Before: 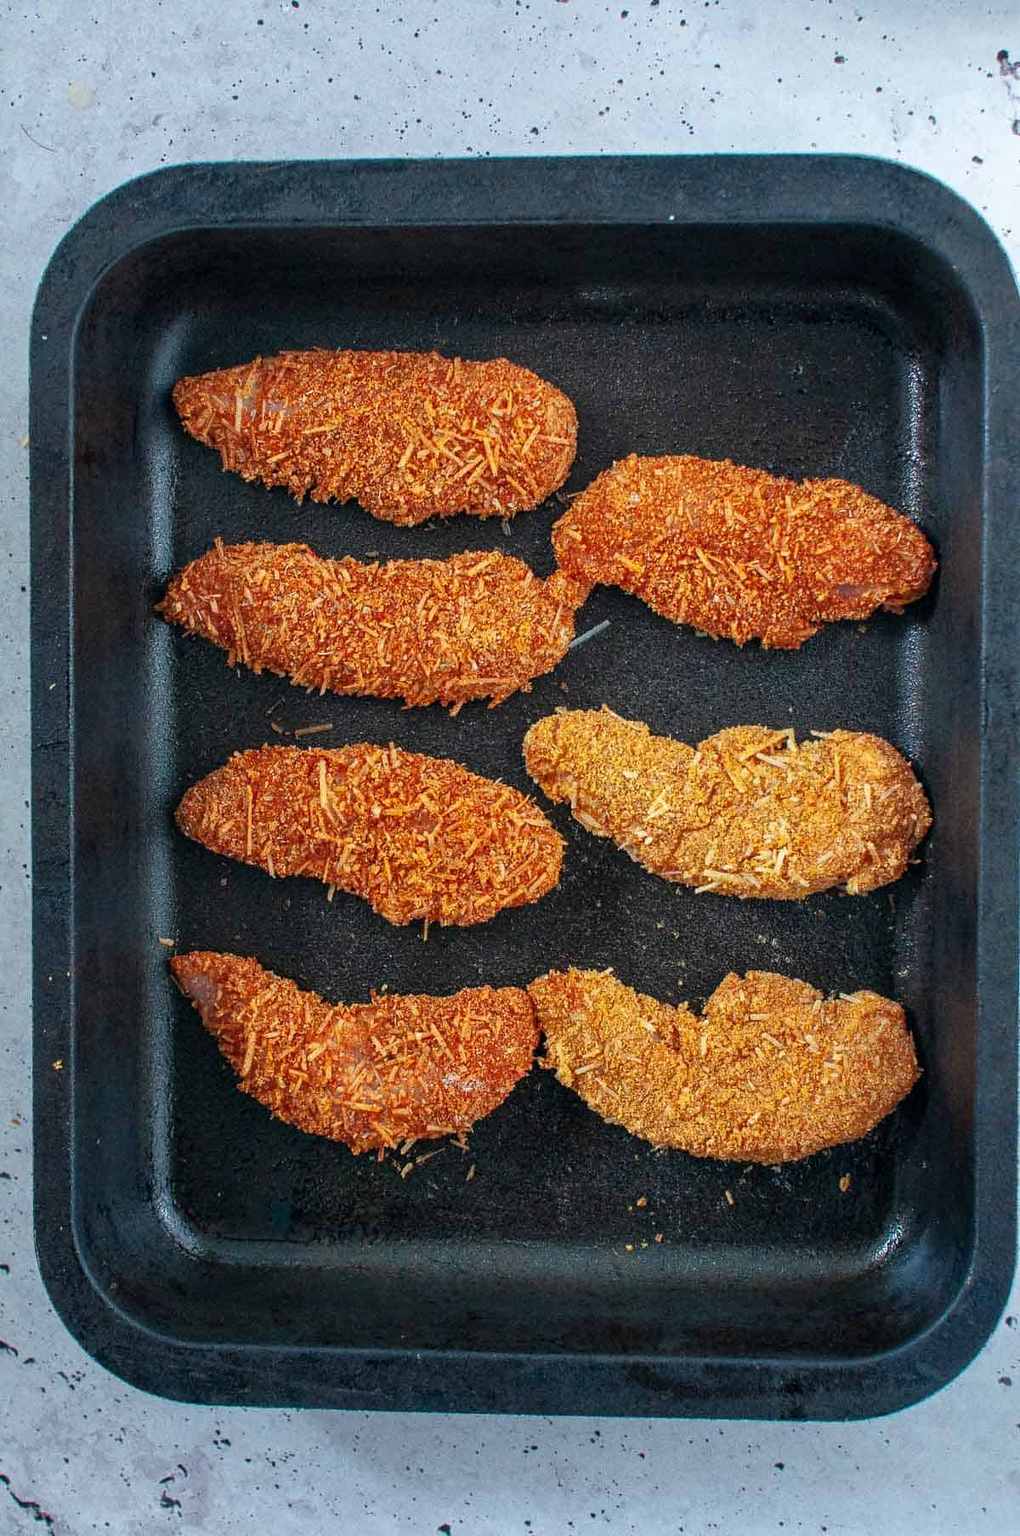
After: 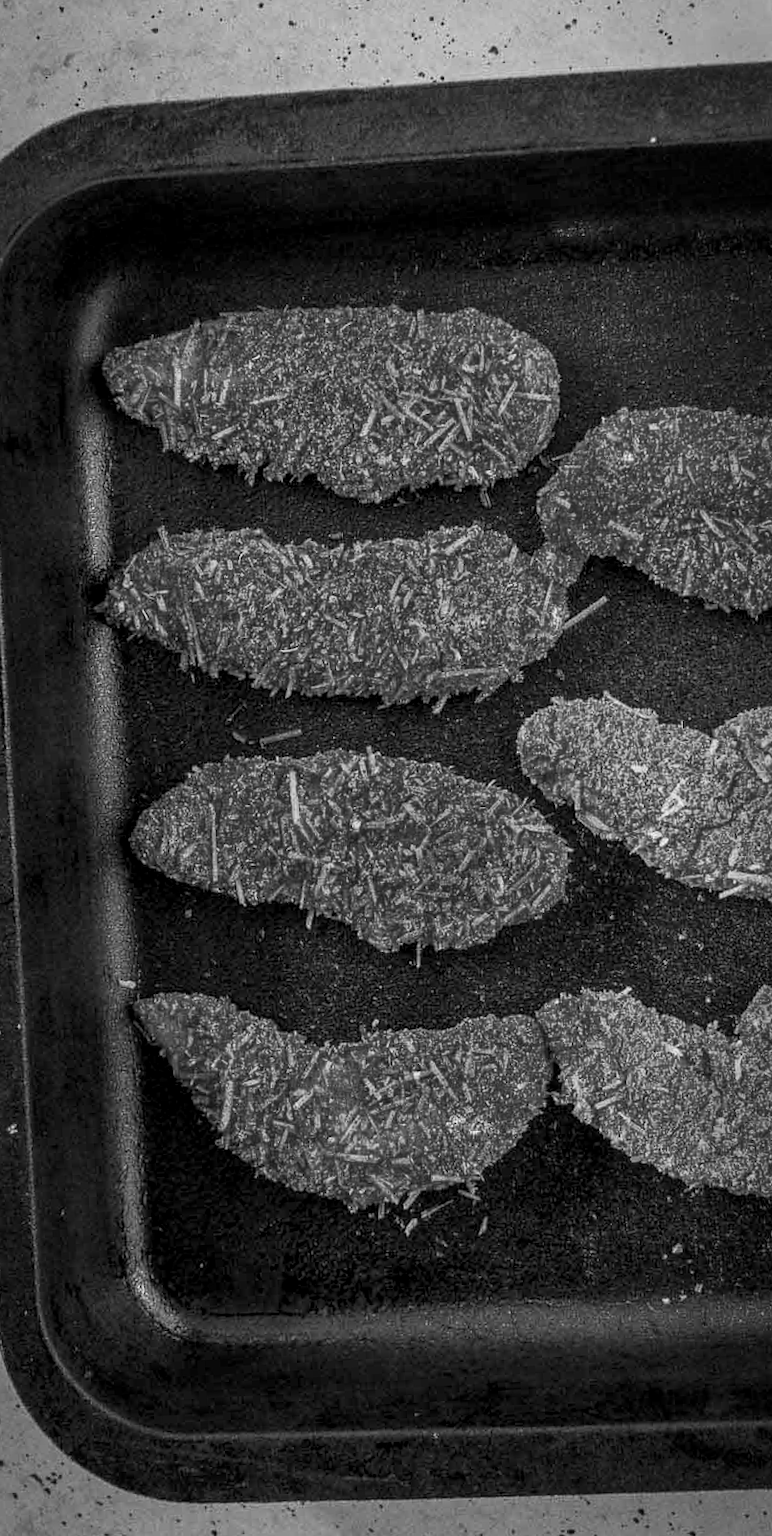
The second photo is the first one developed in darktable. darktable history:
haze removal: strength -0.05
crop and rotate: left 6.617%, right 26.717%
vignetting: automatic ratio true
rotate and perspective: rotation -3°, crop left 0.031, crop right 0.968, crop top 0.07, crop bottom 0.93
color balance rgb: shadows lift › luminance -28.76%, shadows lift › chroma 10%, shadows lift › hue 230°, power › chroma 0.5%, power › hue 215°, highlights gain › luminance 7.14%, highlights gain › chroma 1%, highlights gain › hue 50°, global offset › luminance -0.29%, global offset › hue 260°, perceptual saturation grading › global saturation 20%, perceptual saturation grading › highlights -13.92%, perceptual saturation grading › shadows 50%
local contrast: detail 130%
monochrome: a 0, b 0, size 0.5, highlights 0.57
